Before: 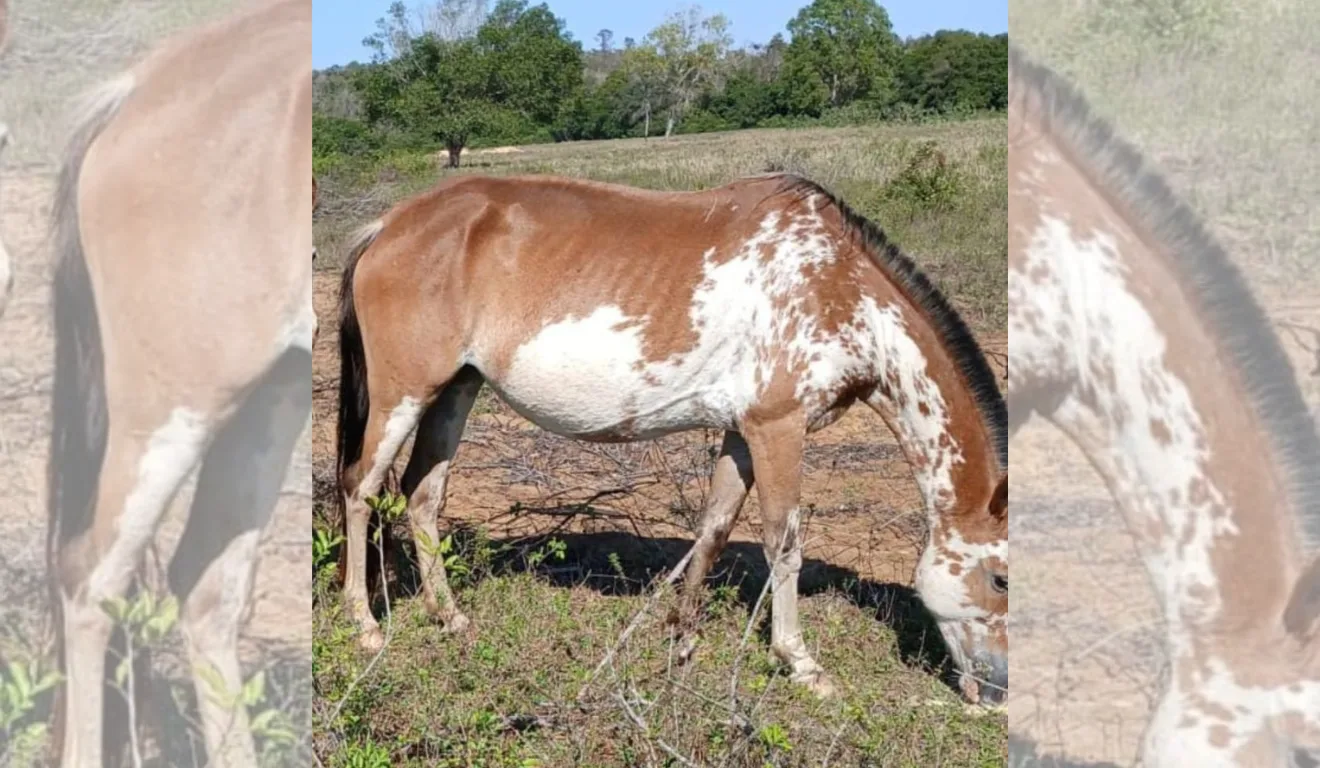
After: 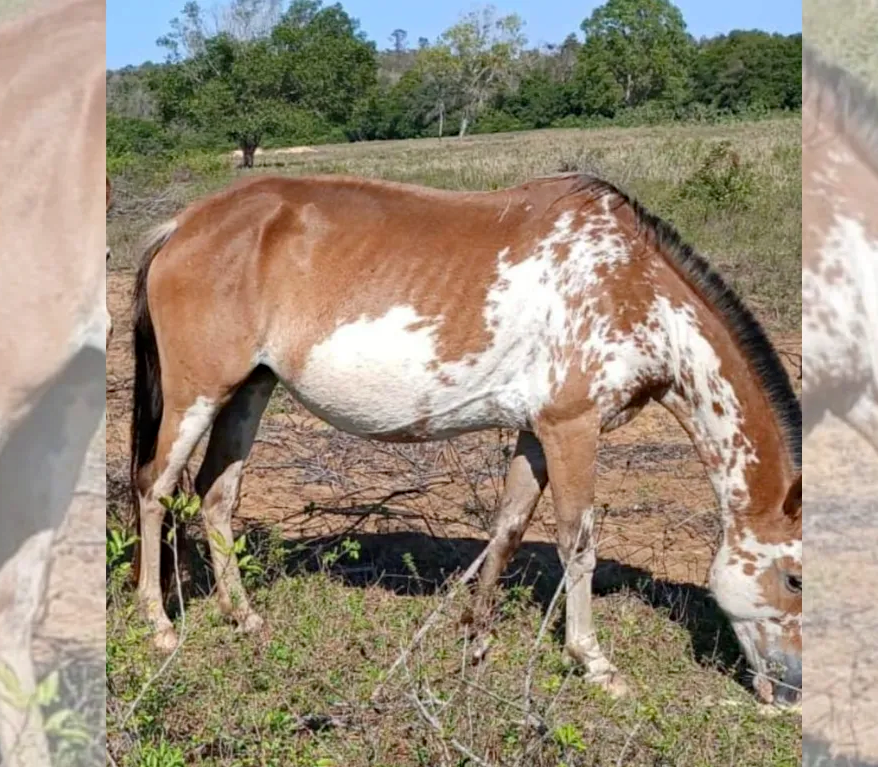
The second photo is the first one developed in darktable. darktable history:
crop and rotate: left 15.637%, right 17.787%
haze removal: compatibility mode true, adaptive false
